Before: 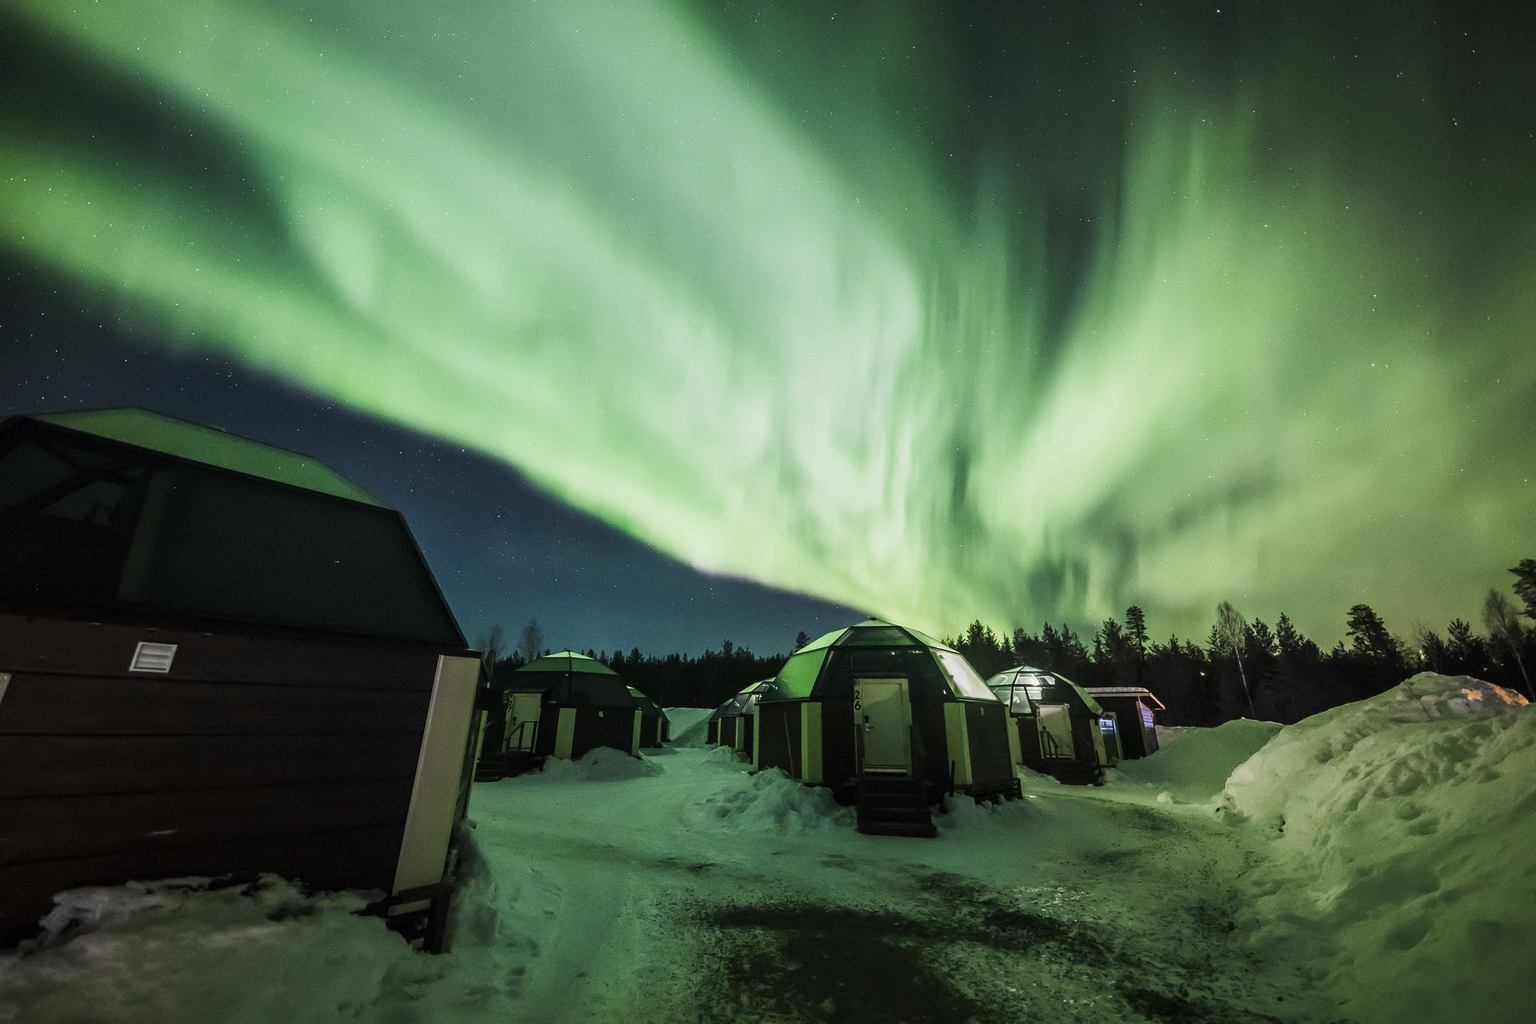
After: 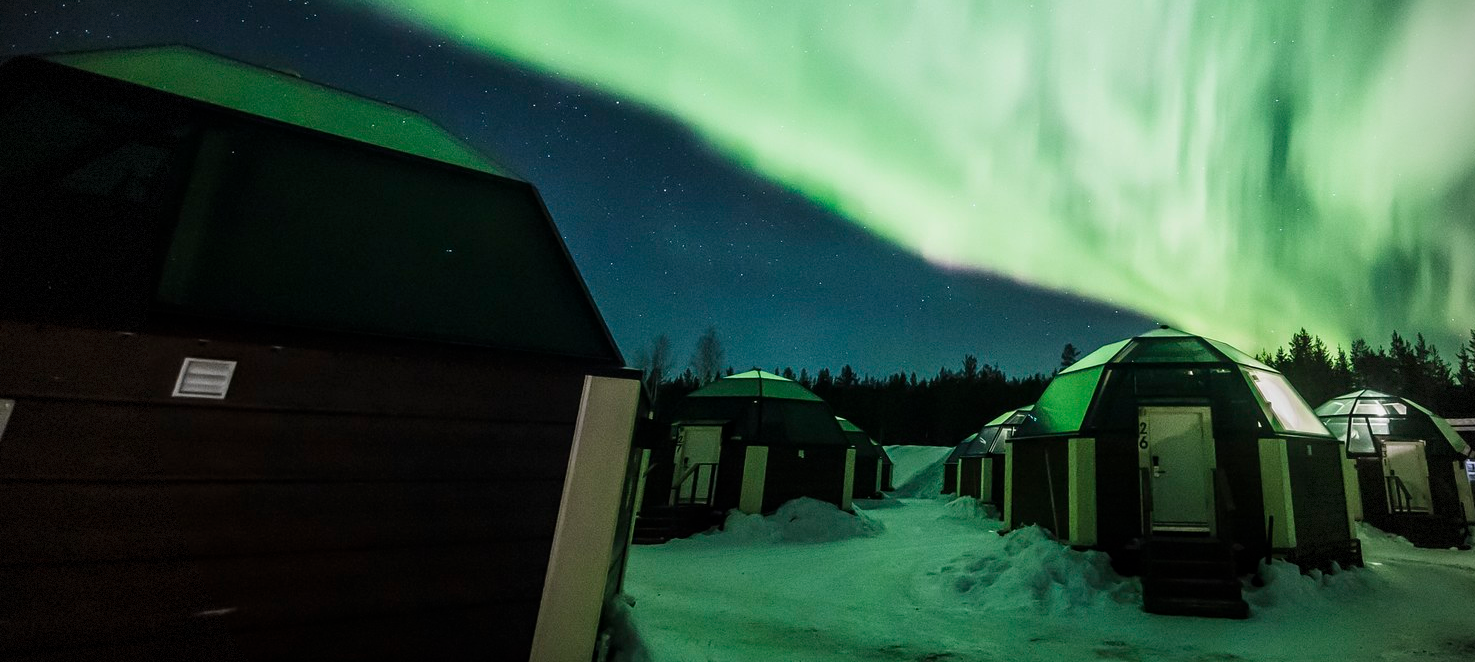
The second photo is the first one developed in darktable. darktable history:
vignetting: dithering 8-bit output, unbound false
tone equalizer: on, module defaults
crop: top 36.498%, right 27.964%, bottom 14.995%
